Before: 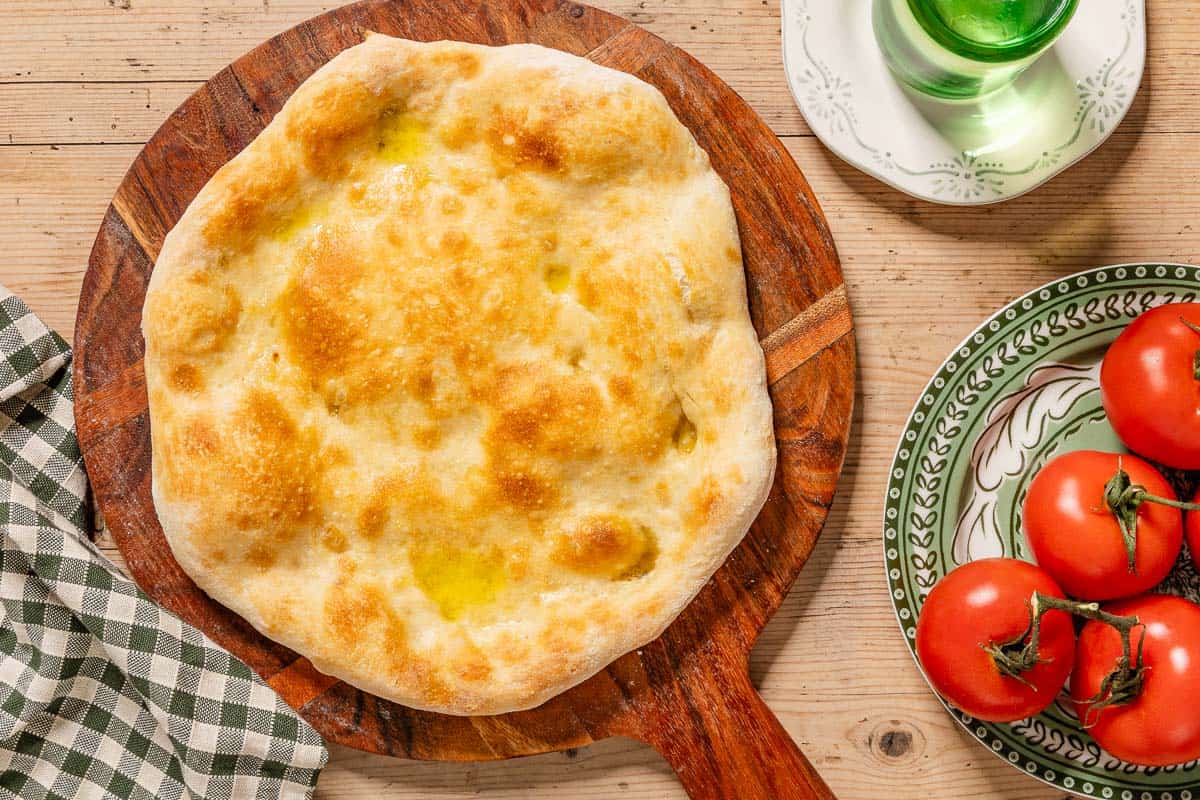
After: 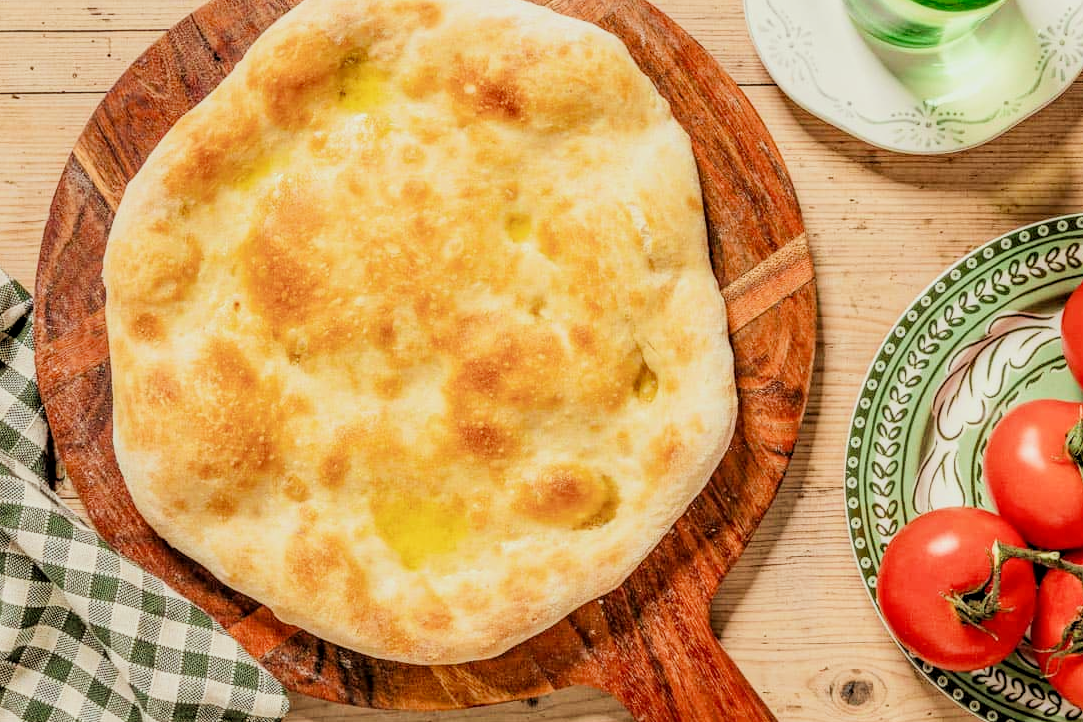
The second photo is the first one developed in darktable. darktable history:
tone curve: curves: ch0 [(0, 0) (0.584, 0.595) (1, 1)], preserve colors none
color correction: highlights a* -2.68, highlights b* 2.57
exposure: black level correction 0, exposure 0.7 EV, compensate exposure bias true, compensate highlight preservation false
crop: left 3.305%, top 6.436%, right 6.389%, bottom 3.258%
local contrast: on, module defaults
filmic rgb: black relative exposure -7.32 EV, white relative exposure 5.09 EV, hardness 3.2
velvia: on, module defaults
color zones: curves: ch0 [(0.25, 0.5) (0.423, 0.5) (0.443, 0.5) (0.521, 0.756) (0.568, 0.5) (0.576, 0.5) (0.75, 0.5)]; ch1 [(0.25, 0.5) (0.423, 0.5) (0.443, 0.5) (0.539, 0.873) (0.624, 0.565) (0.631, 0.5) (0.75, 0.5)]
